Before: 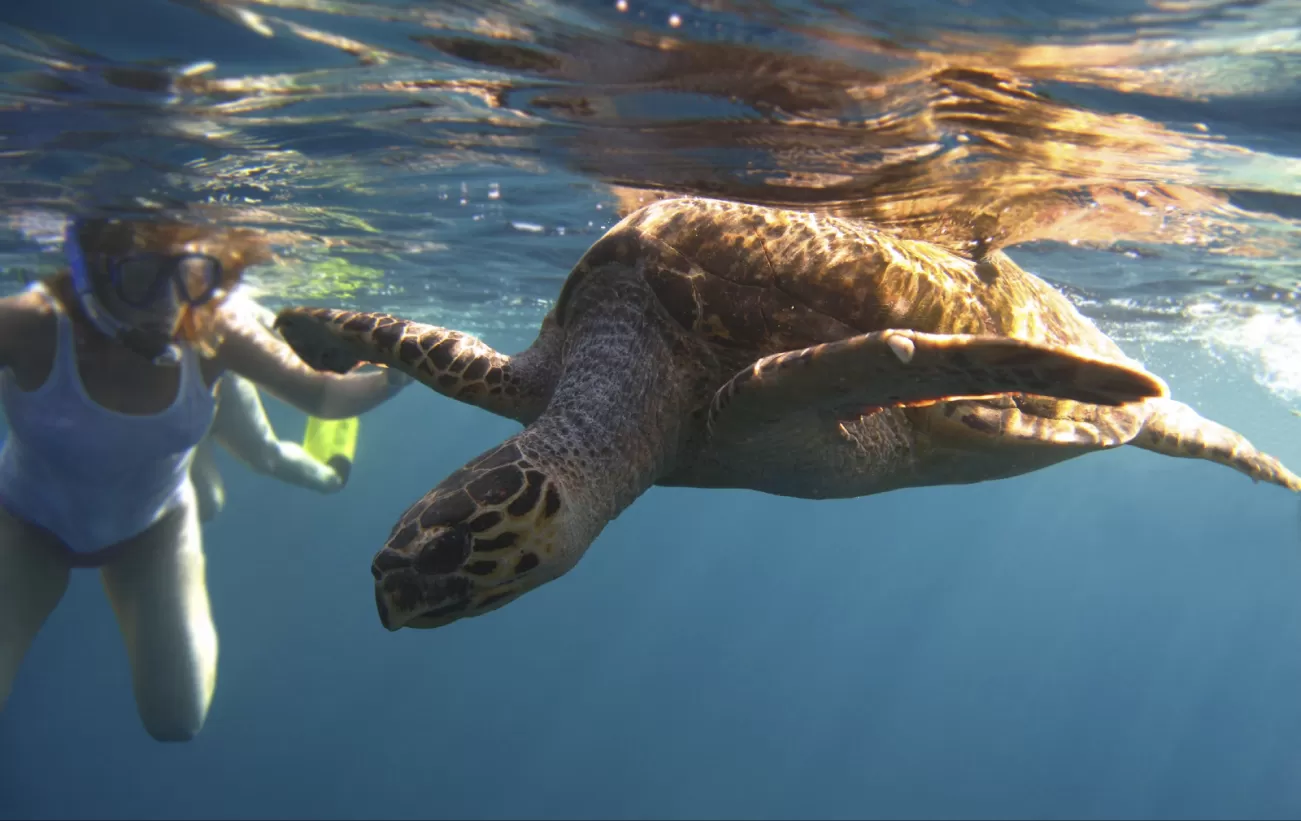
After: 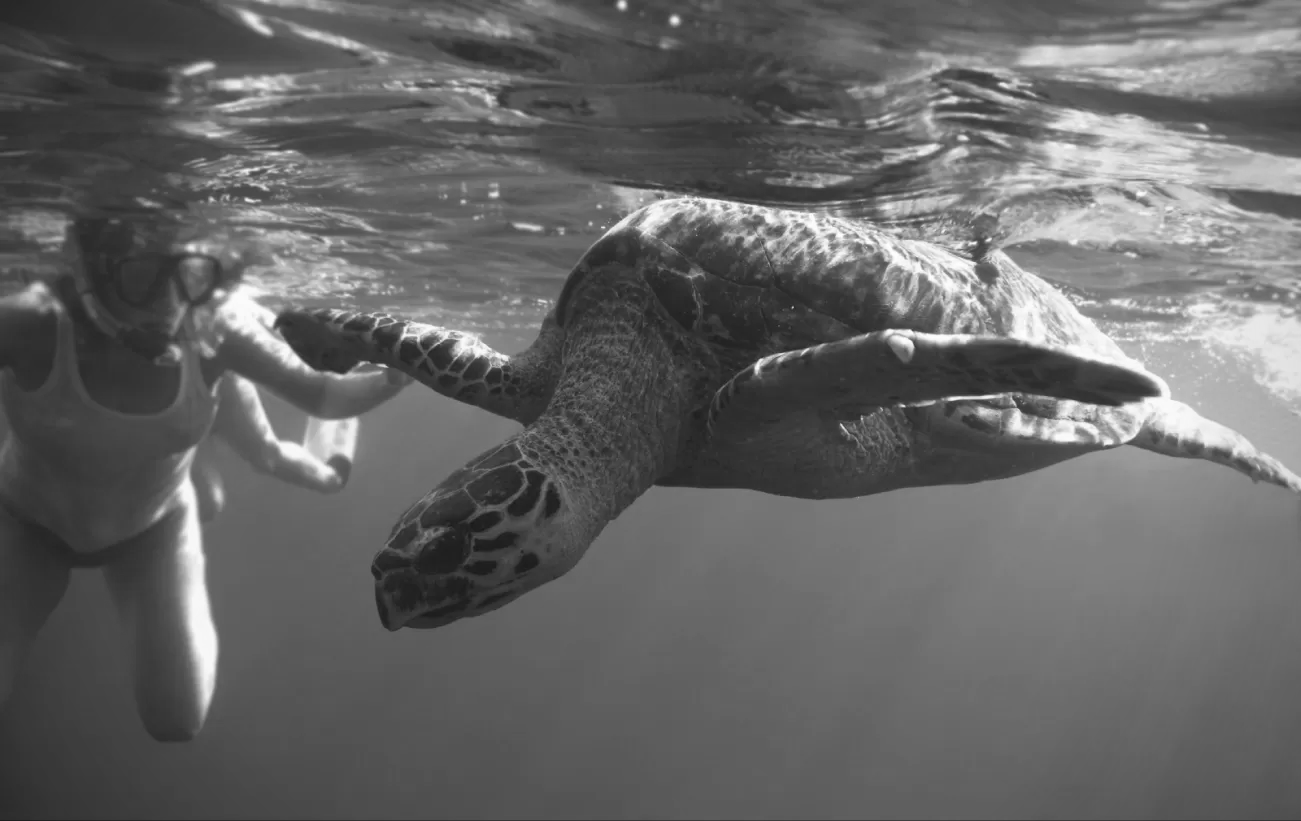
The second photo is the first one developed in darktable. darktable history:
monochrome: a 32, b 64, size 2.3
color contrast: green-magenta contrast 1.69, blue-yellow contrast 1.49
vignetting: on, module defaults
rgb levels: mode RGB, independent channels, levels [[0, 0.474, 1], [0, 0.5, 1], [0, 0.5, 1]]
